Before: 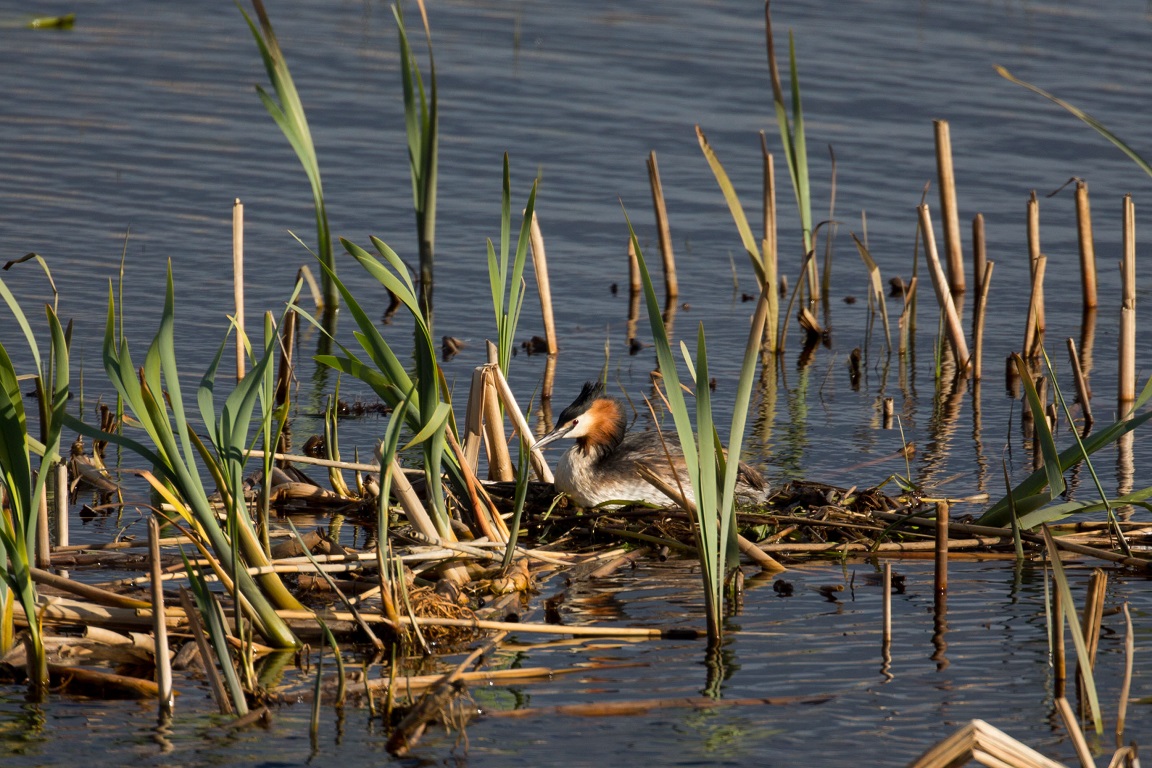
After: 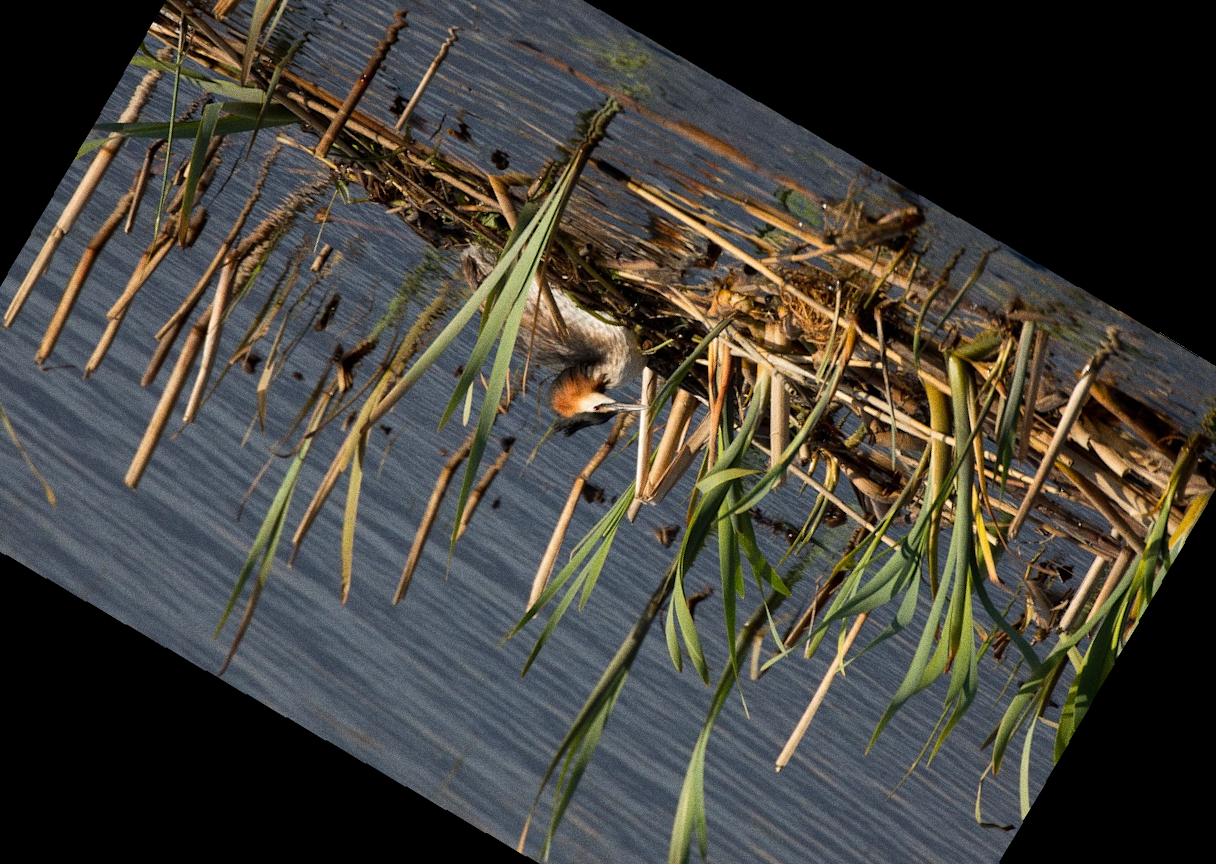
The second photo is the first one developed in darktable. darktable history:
grain: coarseness 8.68 ISO, strength 31.94%
crop and rotate: angle 148.68°, left 9.111%, top 15.603%, right 4.588%, bottom 17.041%
rotate and perspective: rotation -1.24°, automatic cropping off
